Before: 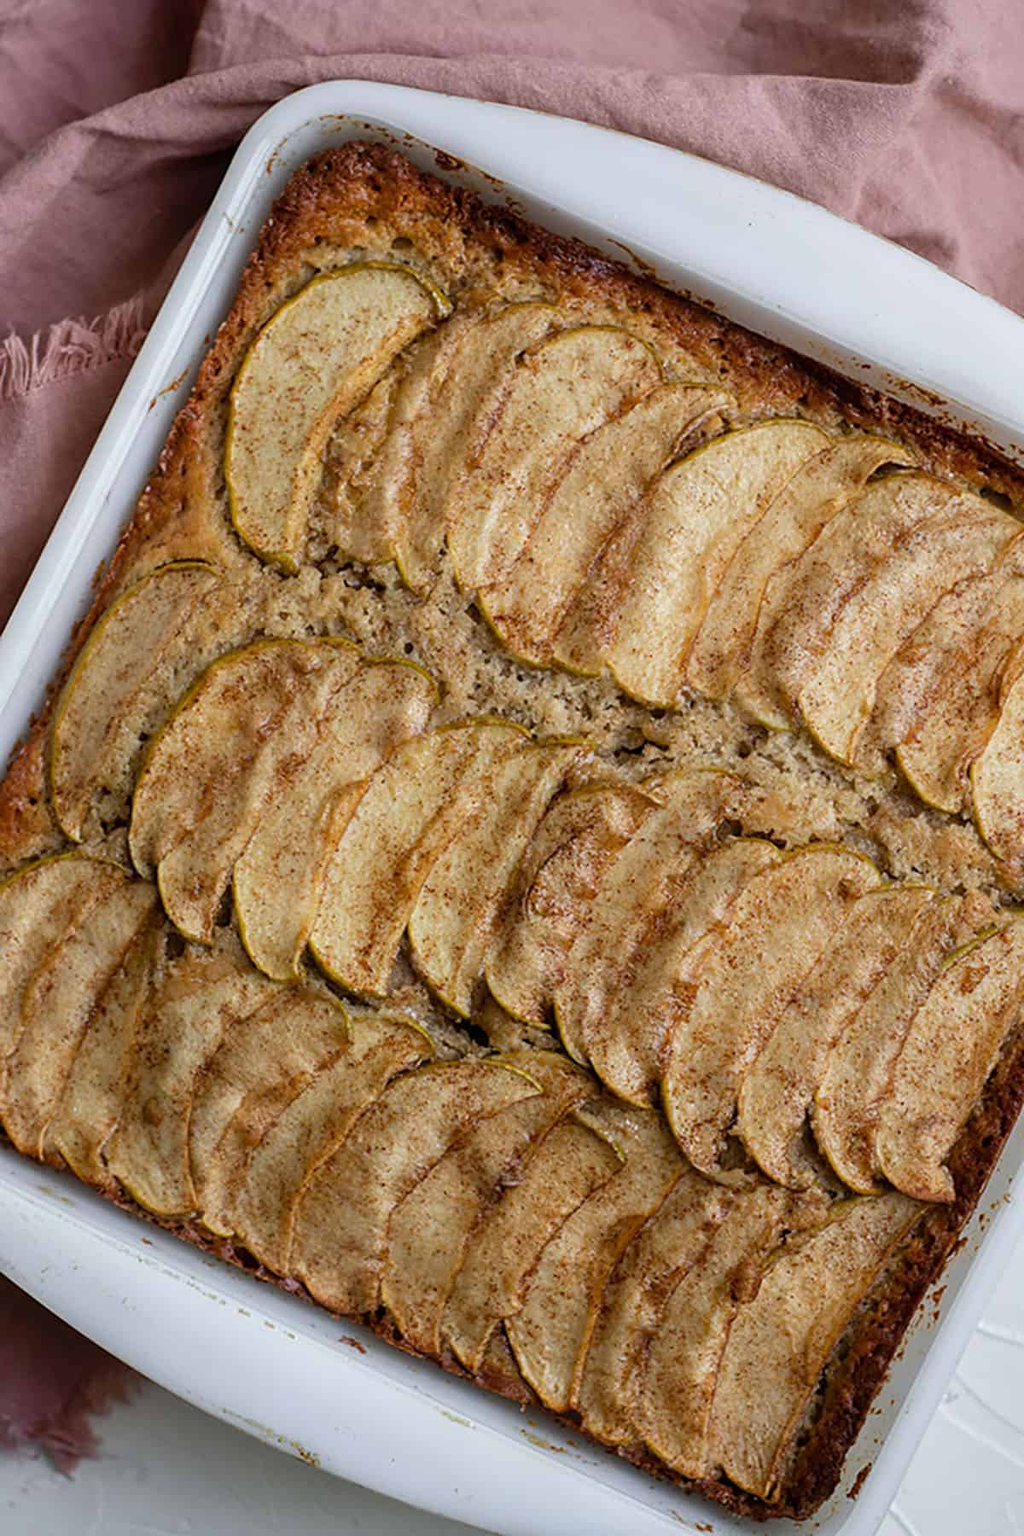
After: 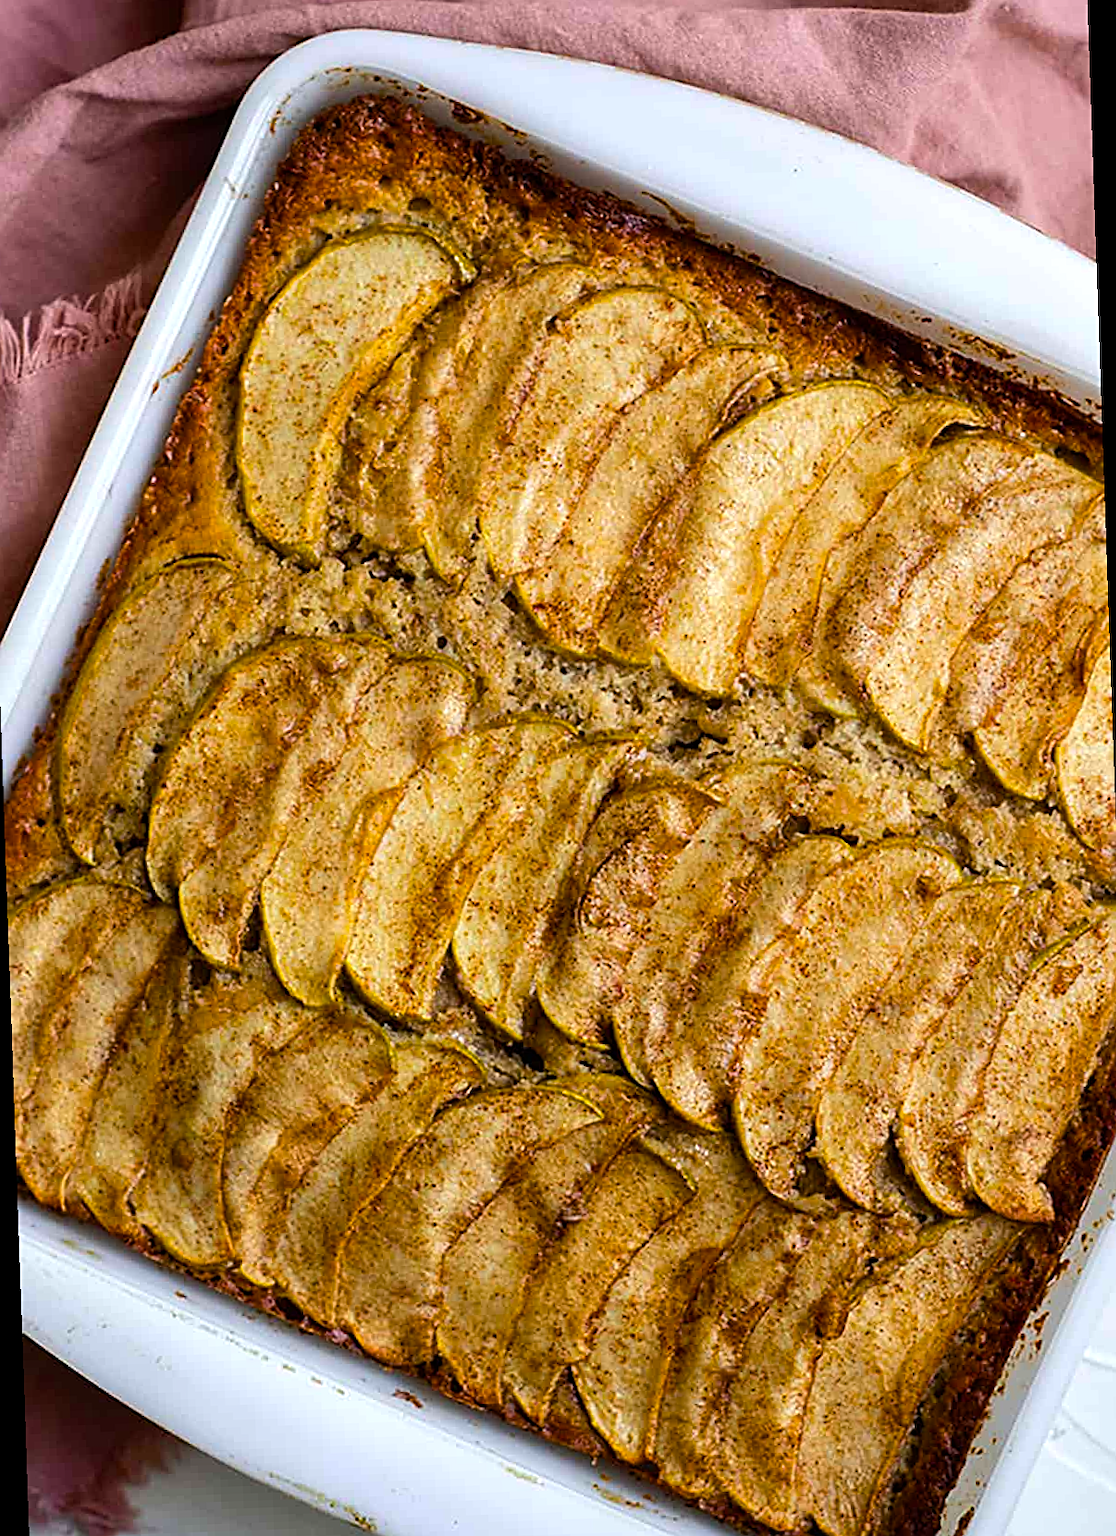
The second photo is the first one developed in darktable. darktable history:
tone equalizer: -8 EV -0.417 EV, -7 EV -0.389 EV, -6 EV -0.333 EV, -5 EV -0.222 EV, -3 EV 0.222 EV, -2 EV 0.333 EV, -1 EV 0.389 EV, +0 EV 0.417 EV, edges refinement/feathering 500, mask exposure compensation -1.57 EV, preserve details no
rotate and perspective: rotation -2°, crop left 0.022, crop right 0.978, crop top 0.049, crop bottom 0.951
sharpen: amount 0.478
color balance rgb: linear chroma grading › global chroma 15%, perceptual saturation grading › global saturation 30%
